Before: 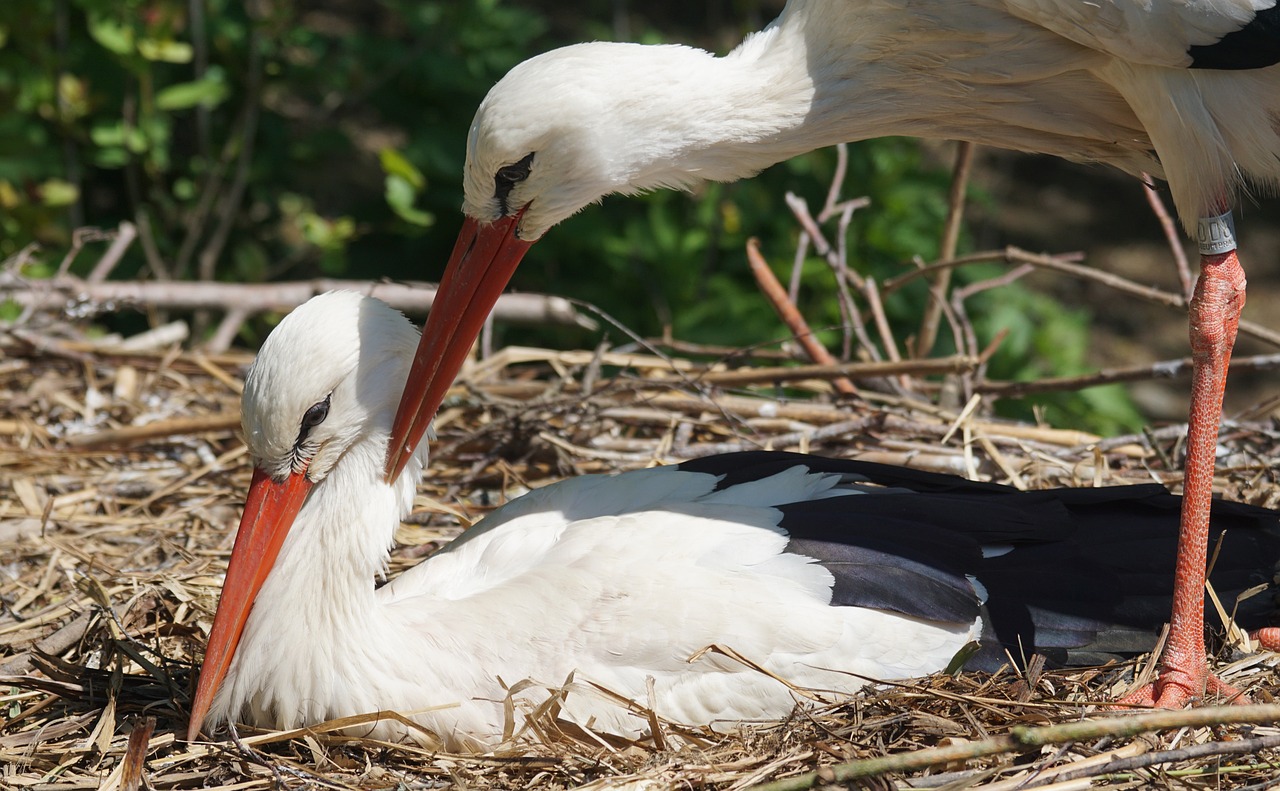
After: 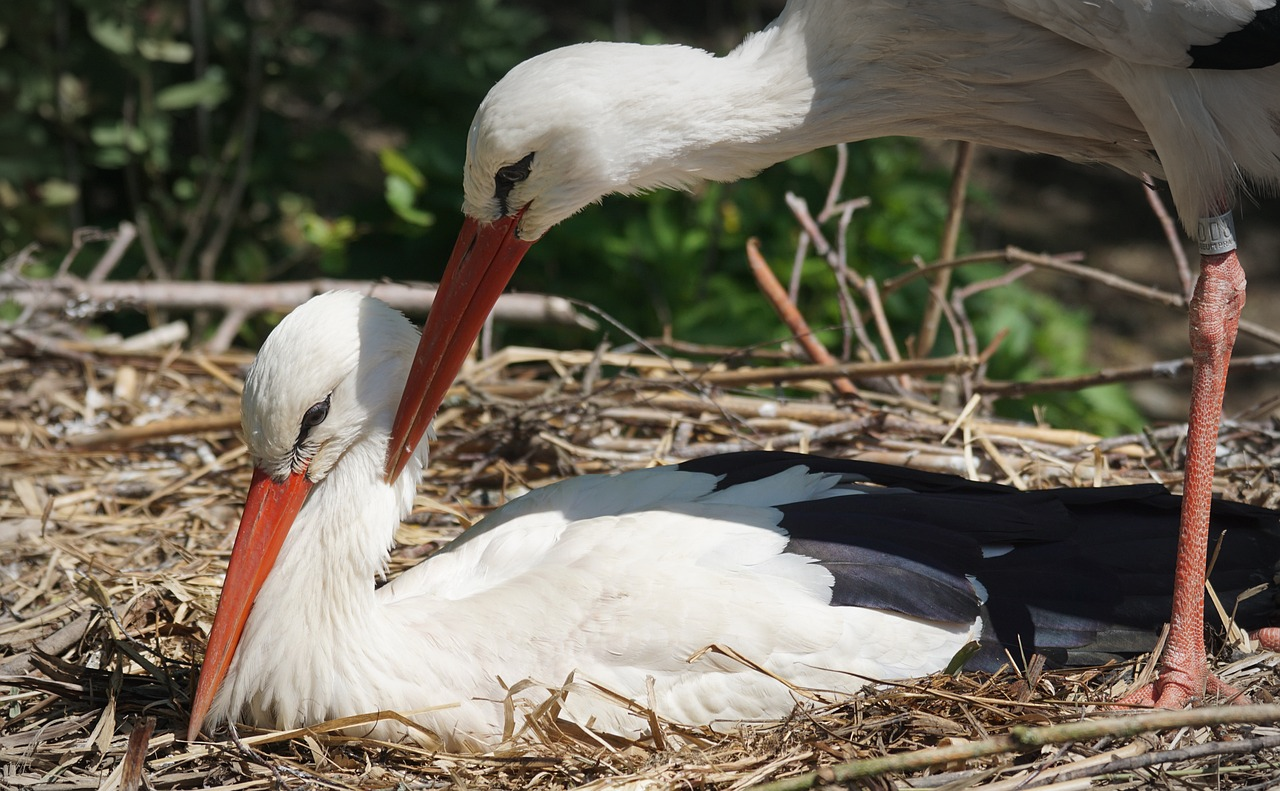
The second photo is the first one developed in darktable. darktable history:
vignetting: brightness -0.287, center (-0.028, 0.237), automatic ratio true
